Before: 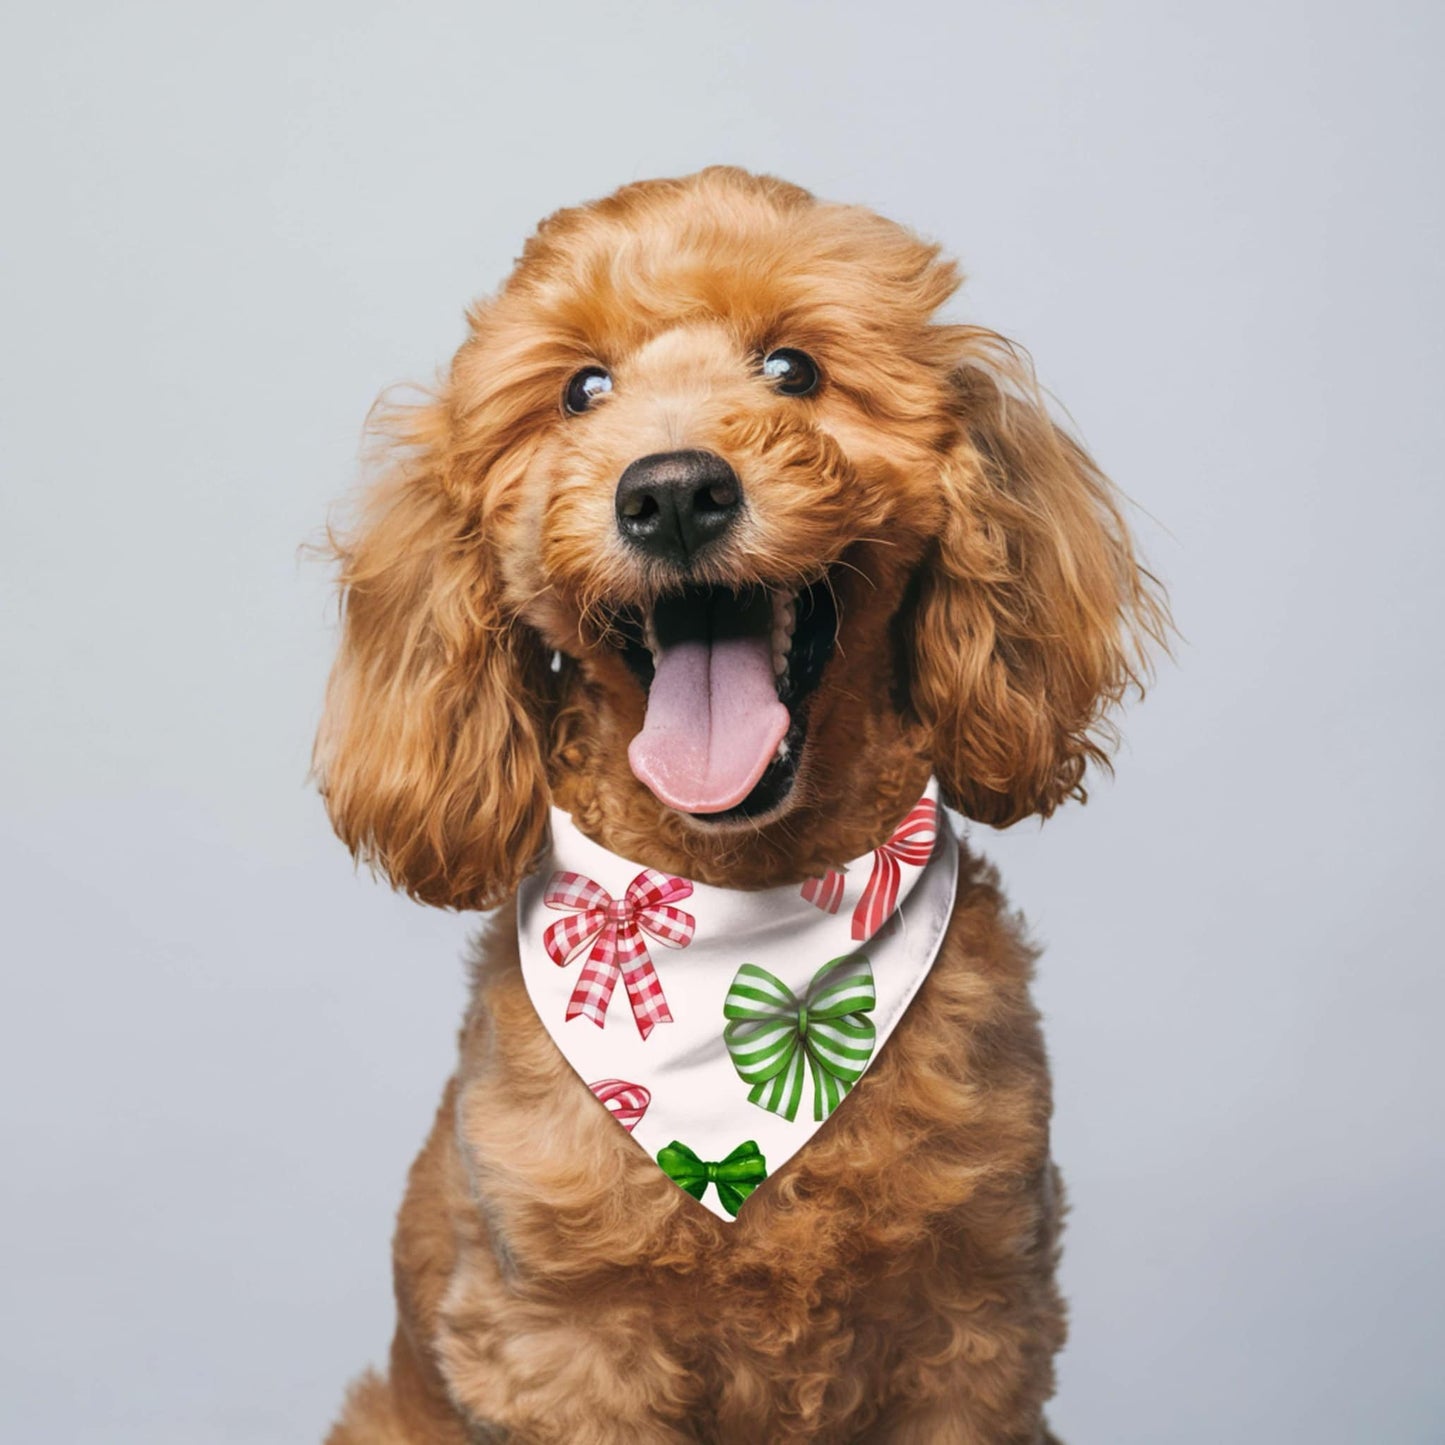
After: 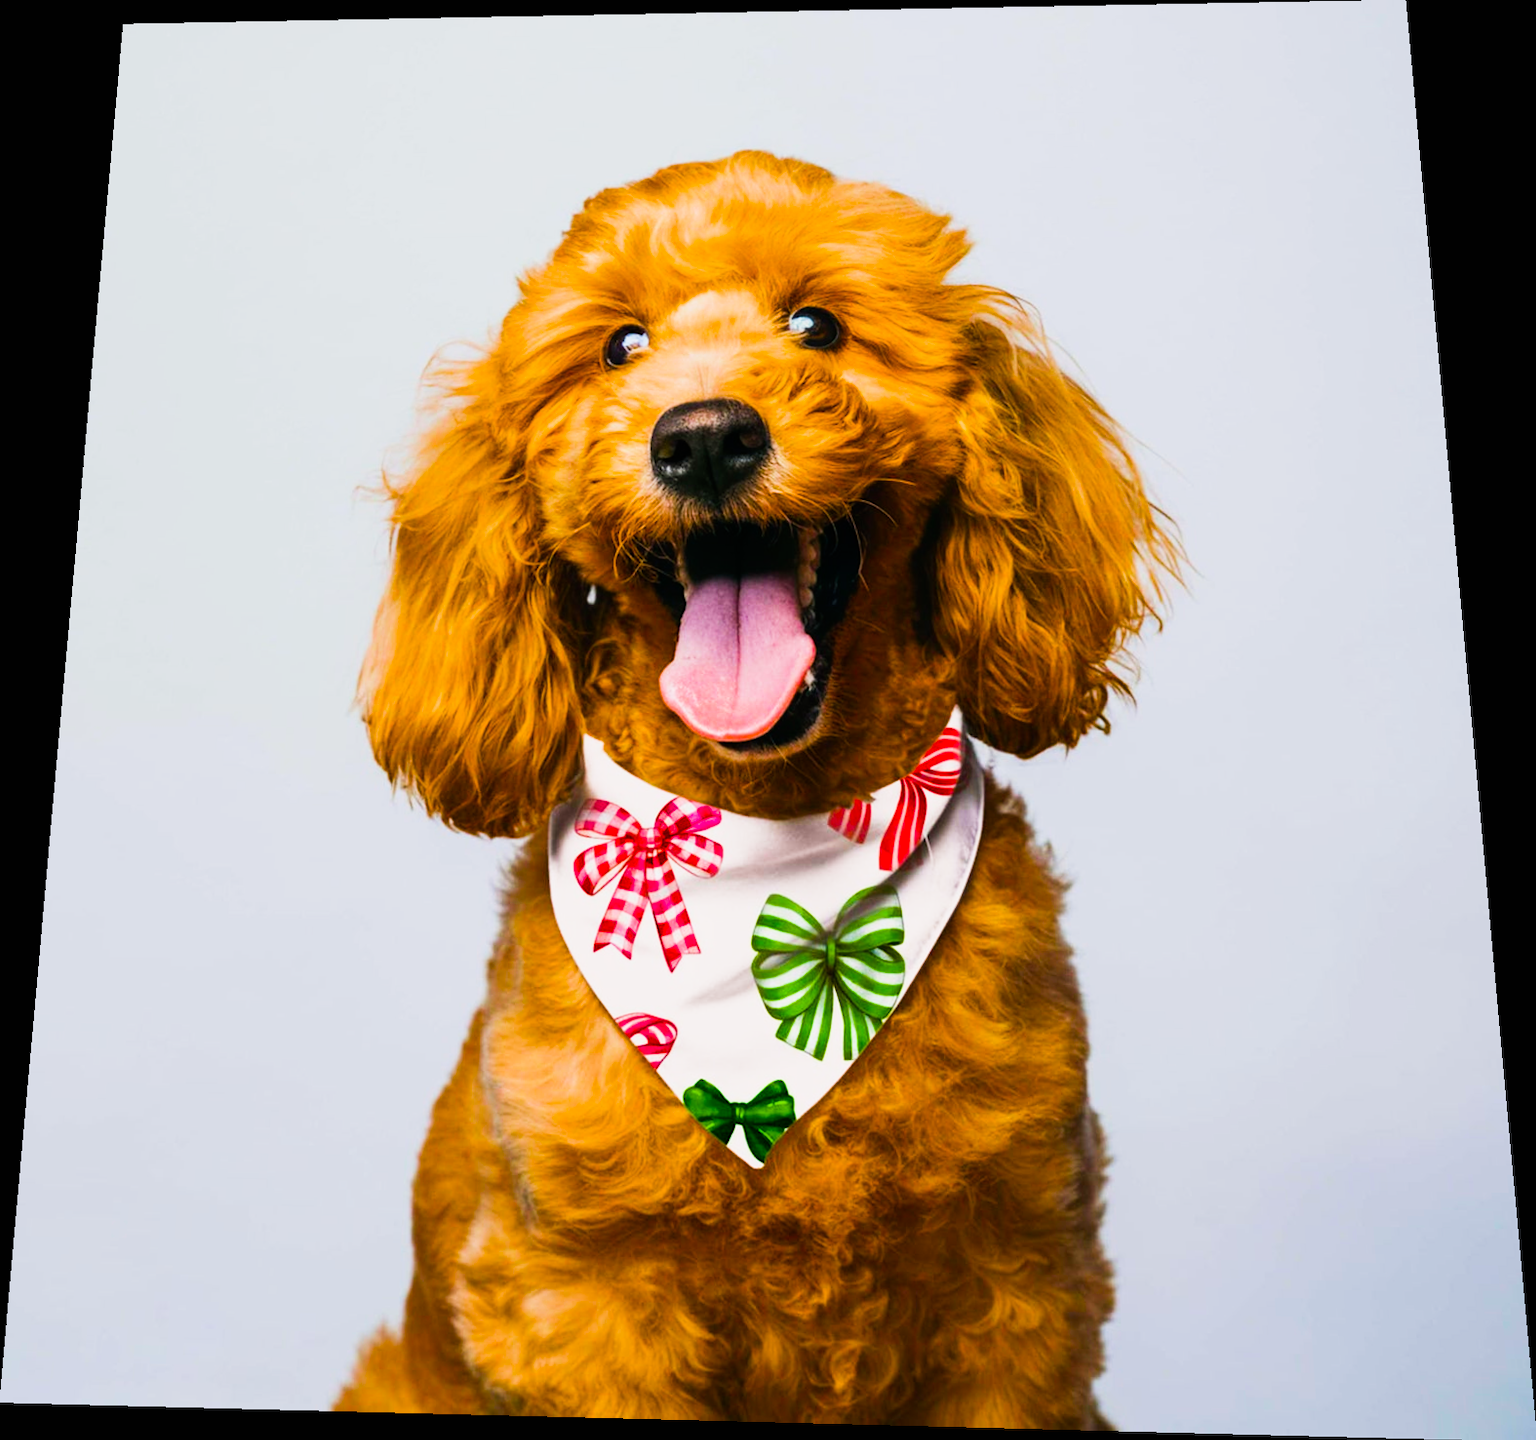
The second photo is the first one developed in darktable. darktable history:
sigmoid: contrast 1.86, skew 0.35
color balance rgb: perceptual saturation grading › global saturation 100%
rotate and perspective: rotation 0.128°, lens shift (vertical) -0.181, lens shift (horizontal) -0.044, shear 0.001, automatic cropping off
